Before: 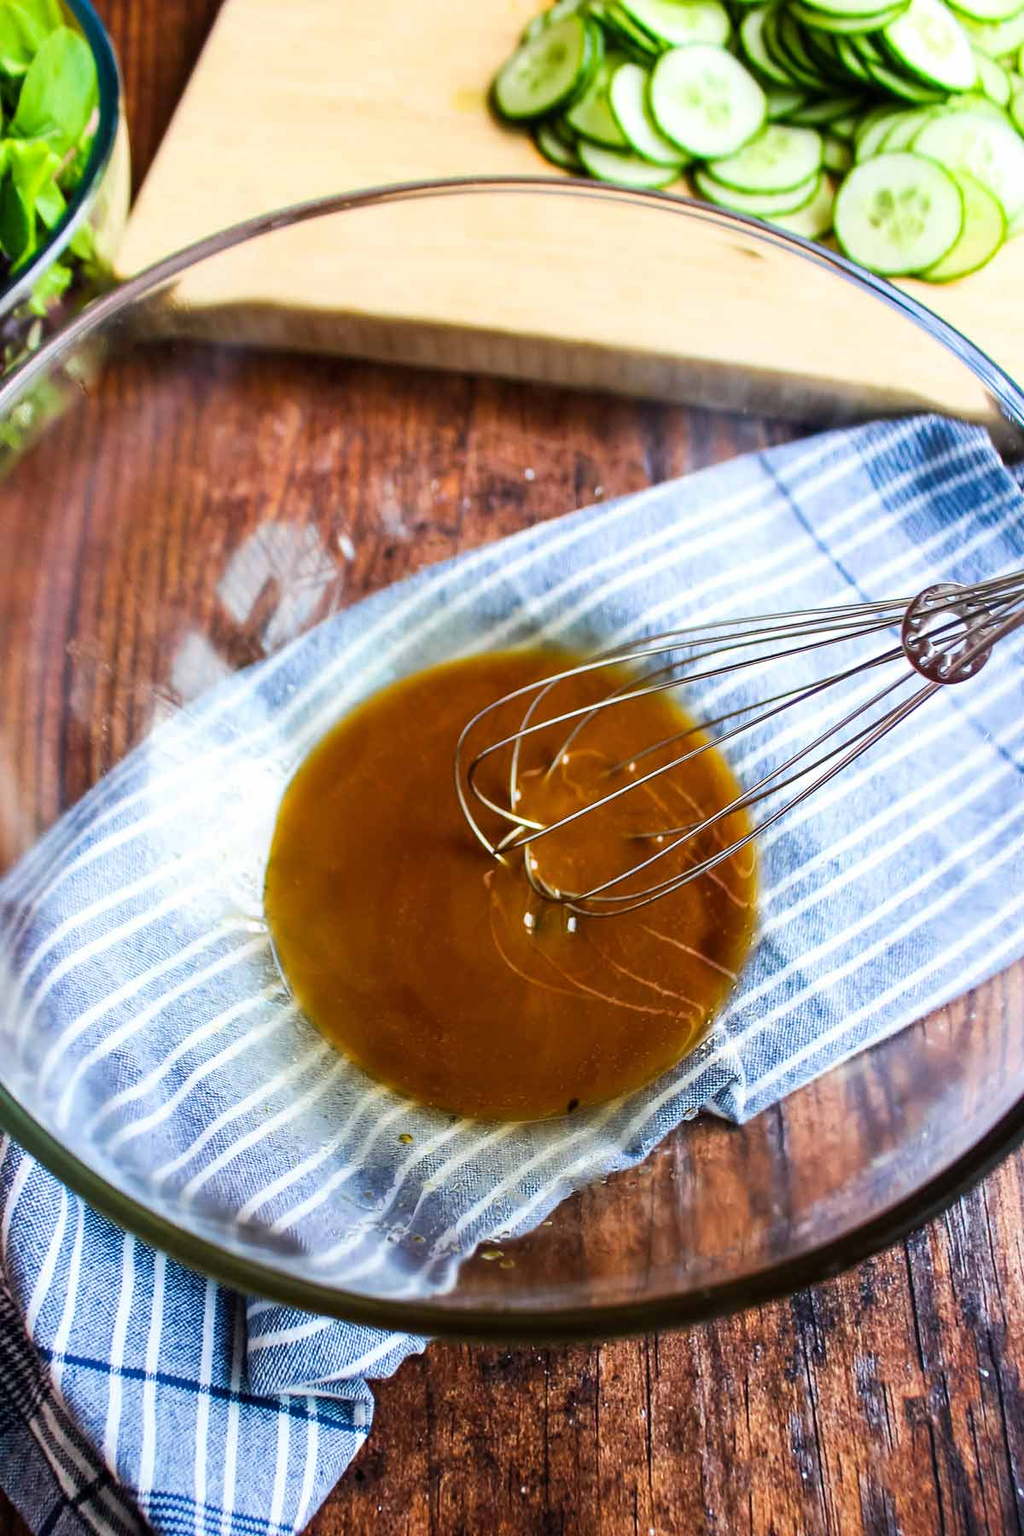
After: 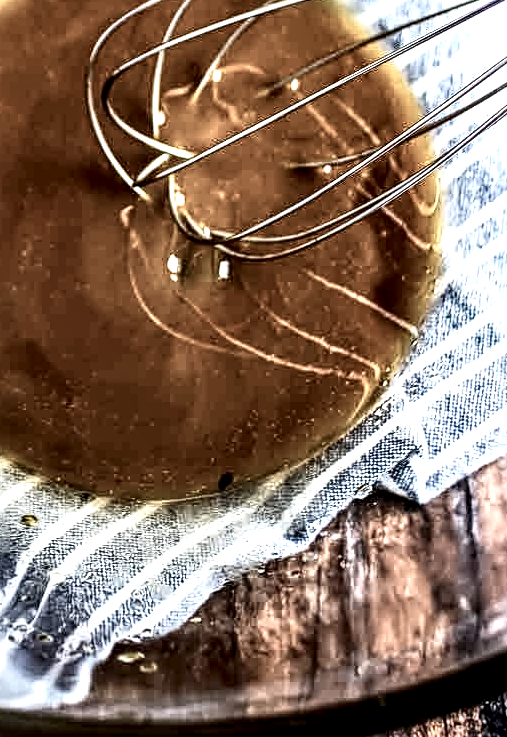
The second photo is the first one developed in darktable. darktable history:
tone equalizer: -7 EV 0.123 EV
crop: left 37.211%, top 45.25%, right 20.515%, bottom 13.769%
exposure: black level correction 0.001, exposure 0.498 EV, compensate highlight preservation false
sharpen: radius 3.998
color correction: highlights b* -0.016, saturation 0.786
local contrast: highlights 22%, detail 197%
contrast brightness saturation: contrast 0.253, saturation -0.307
